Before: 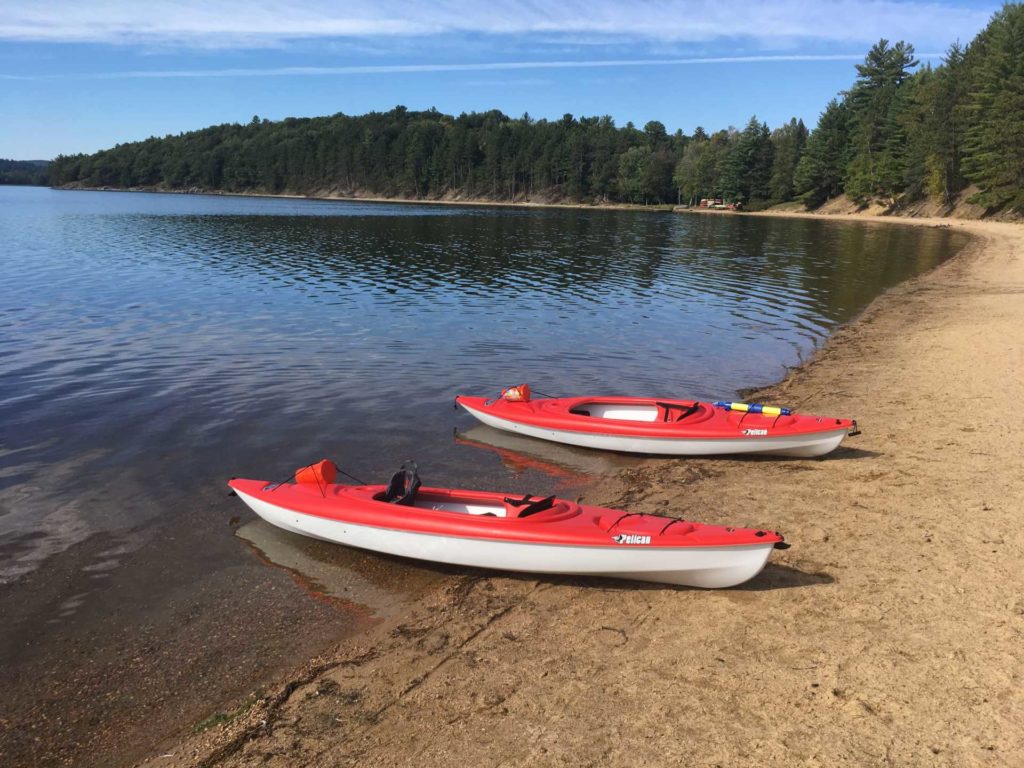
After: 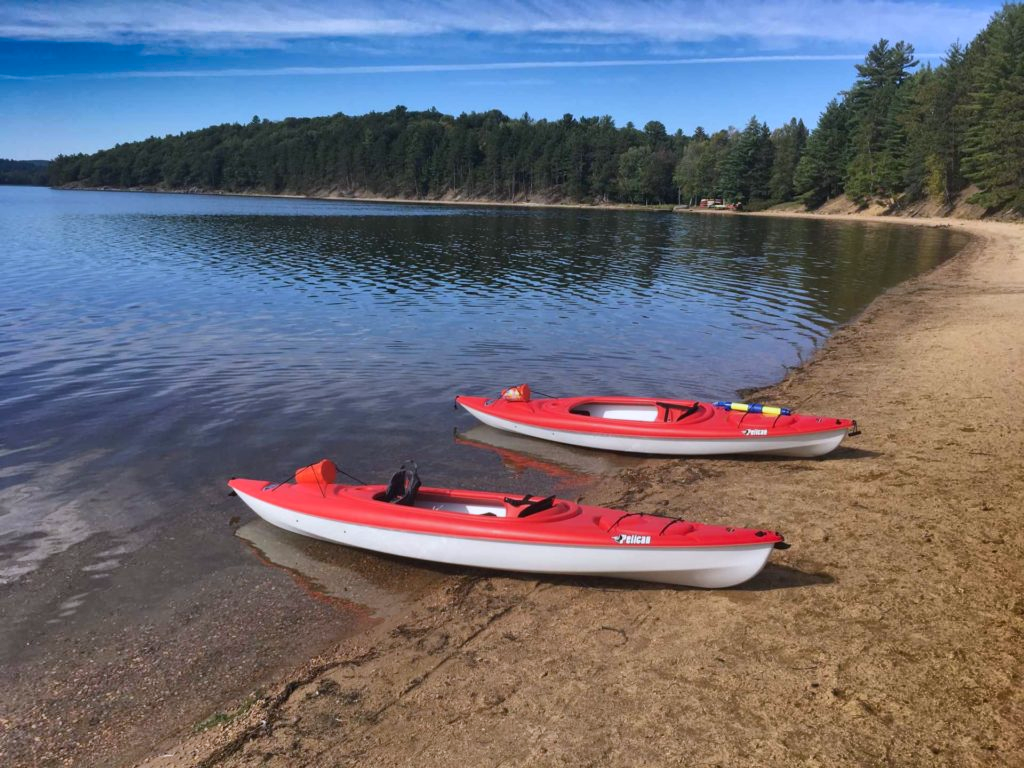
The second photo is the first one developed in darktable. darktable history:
tone equalizer: on, module defaults
color calibration: illuminant as shot in camera, x 0.358, y 0.373, temperature 4628.91 K
shadows and highlights: radius 123.98, shadows 100, white point adjustment -3, highlights -100, highlights color adjustment 89.84%, soften with gaussian
